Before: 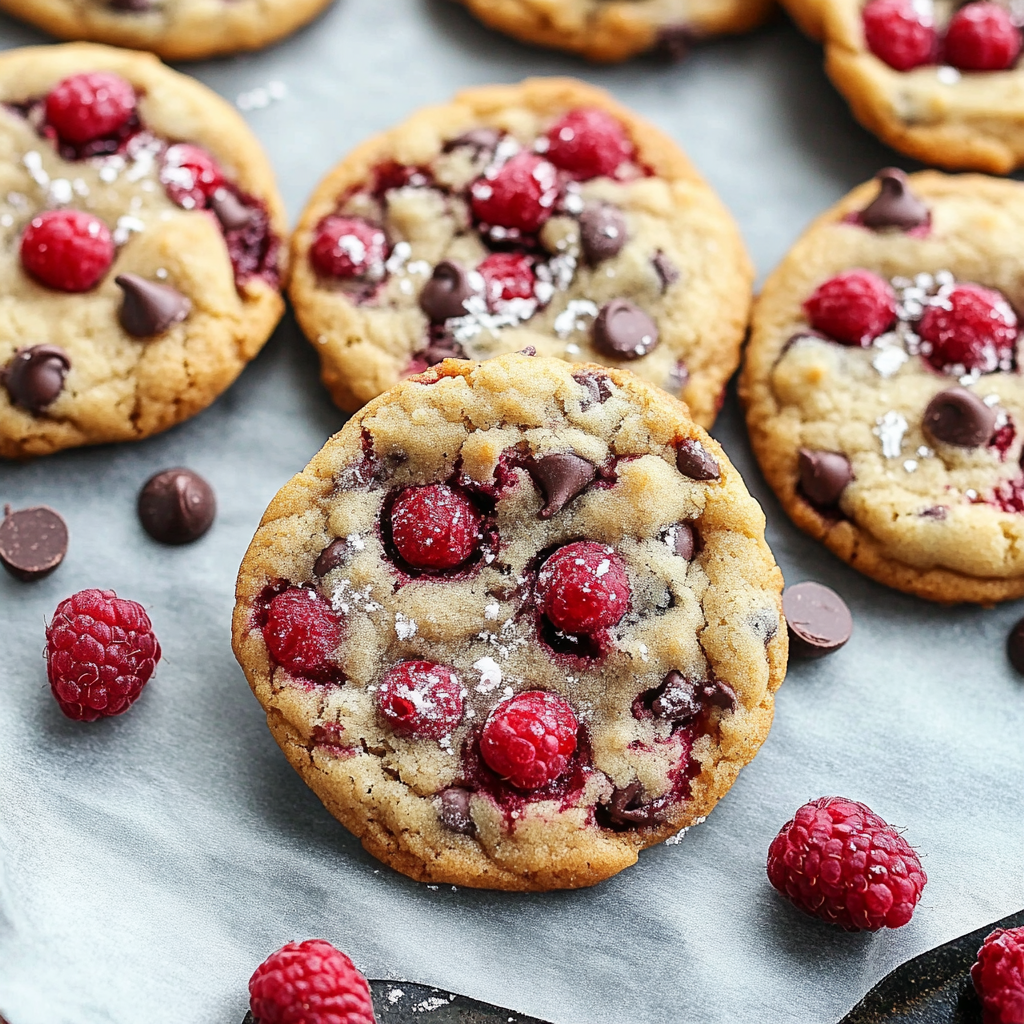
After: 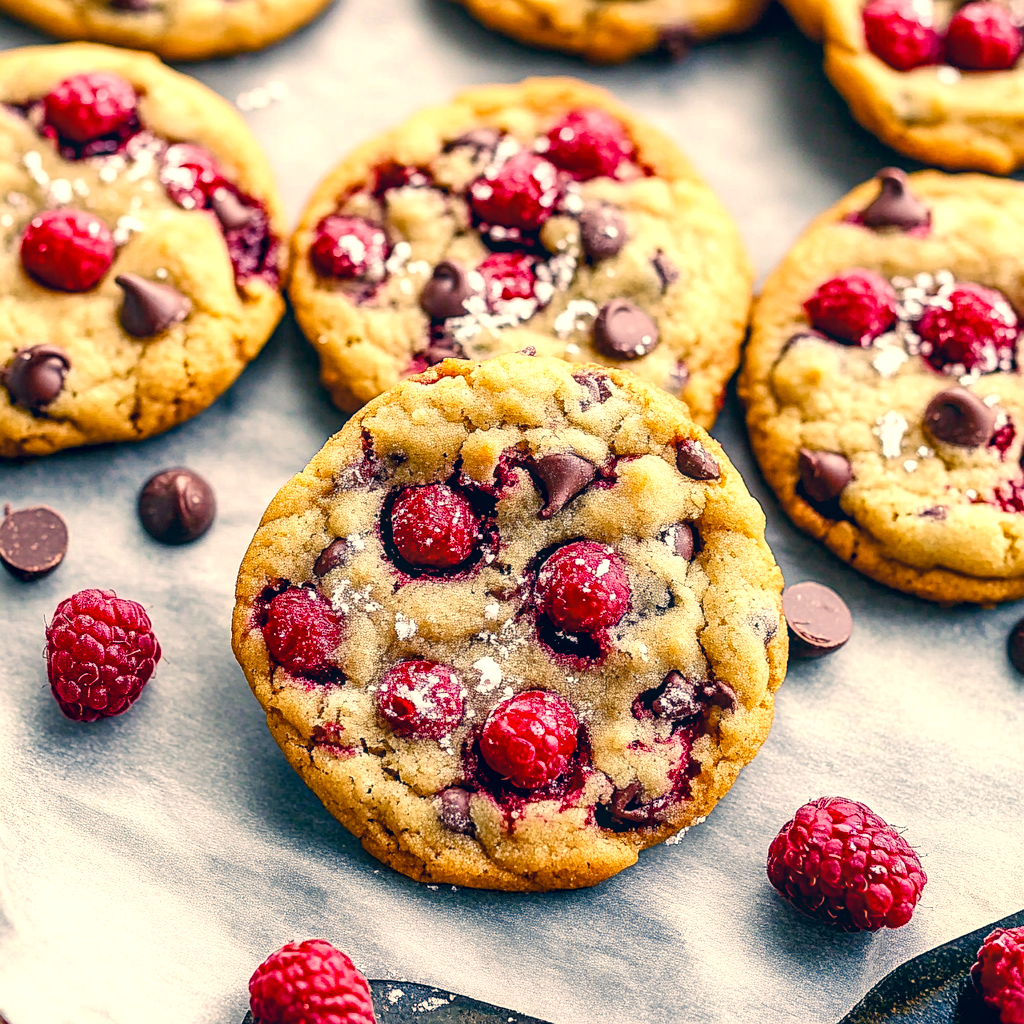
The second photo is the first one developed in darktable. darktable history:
color balance rgb: shadows lift › chroma 1%, shadows lift › hue 240.84°, highlights gain › chroma 2%, highlights gain › hue 73.2°, global offset › luminance -0.5%, perceptual saturation grading › global saturation 20%, perceptual saturation grading › highlights -25%, perceptual saturation grading › shadows 50%, global vibrance 25.26%
exposure: exposure 0.376 EV, compensate highlight preservation false
color correction: highlights a* 10.32, highlights b* 14.66, shadows a* -9.59, shadows b* -15.02
local contrast: on, module defaults
